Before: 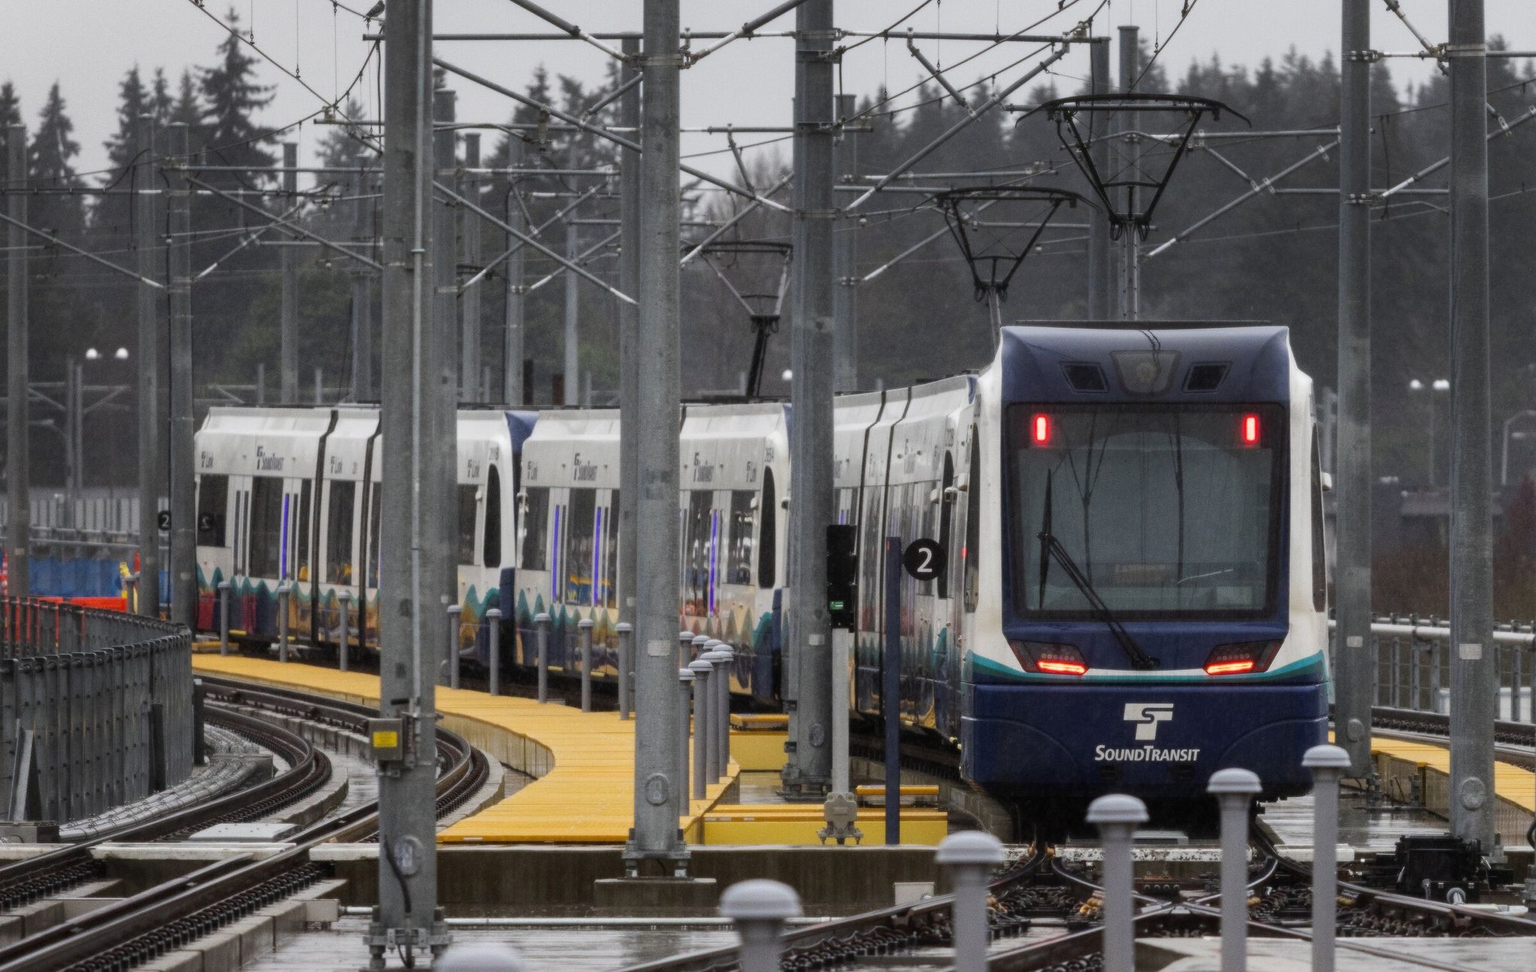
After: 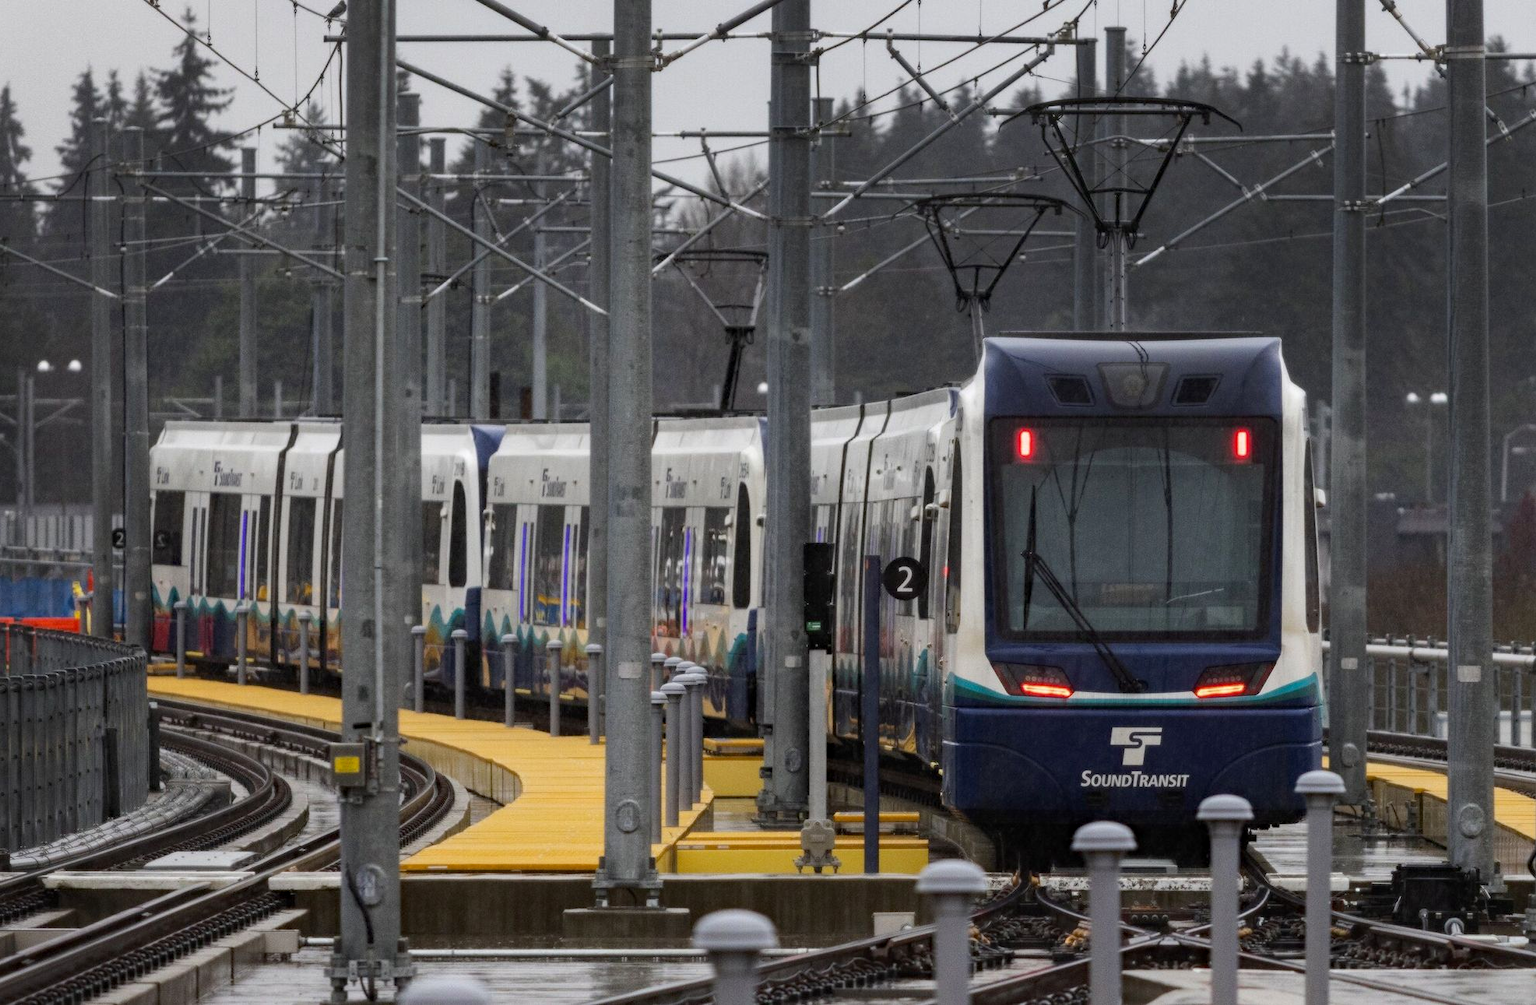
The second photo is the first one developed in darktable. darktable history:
haze removal: compatibility mode true, adaptive false
tone equalizer: on, module defaults
crop and rotate: left 3.238%
